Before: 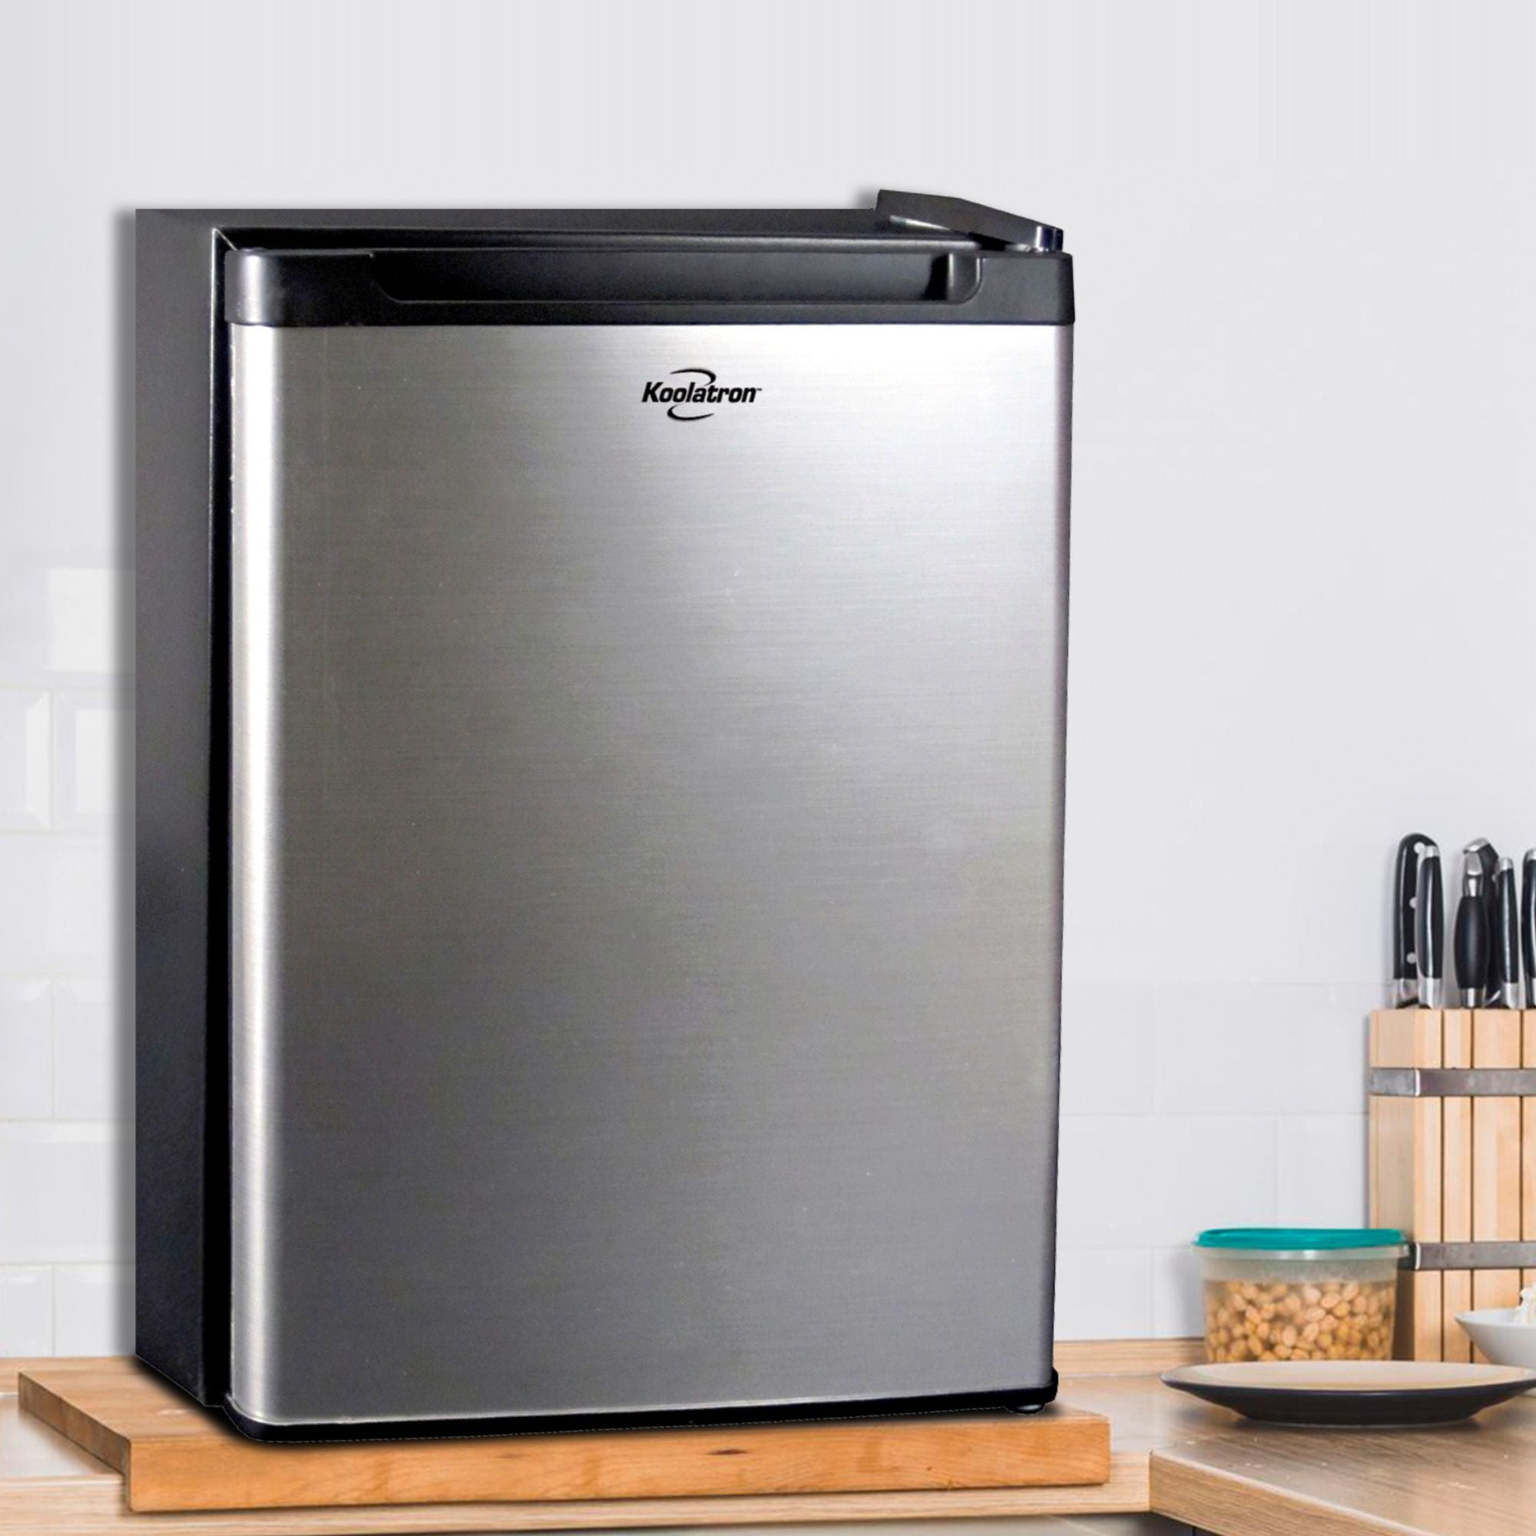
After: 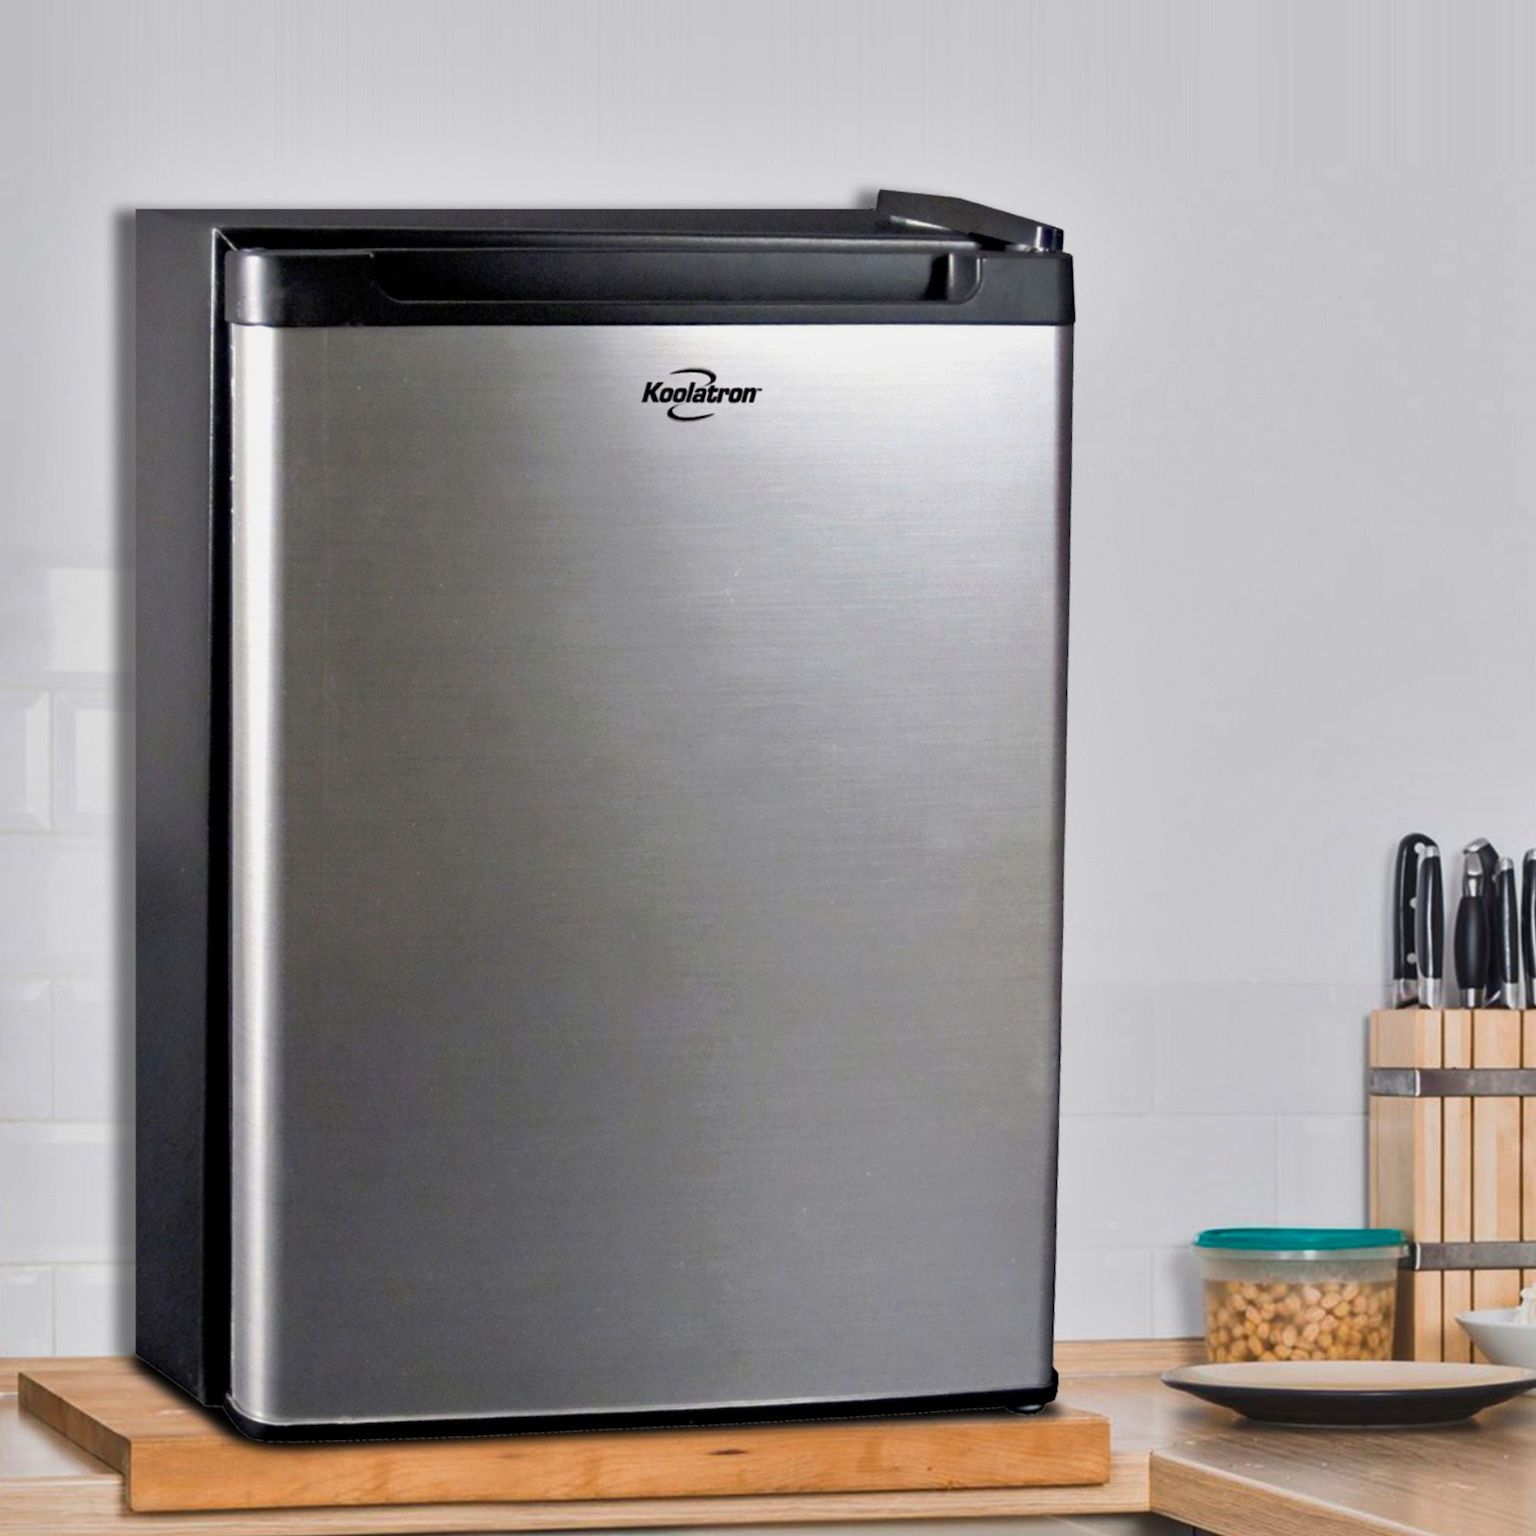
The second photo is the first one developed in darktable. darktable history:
exposure: exposure -0.185 EV, compensate highlight preservation false
shadows and highlights: low approximation 0.01, soften with gaussian
